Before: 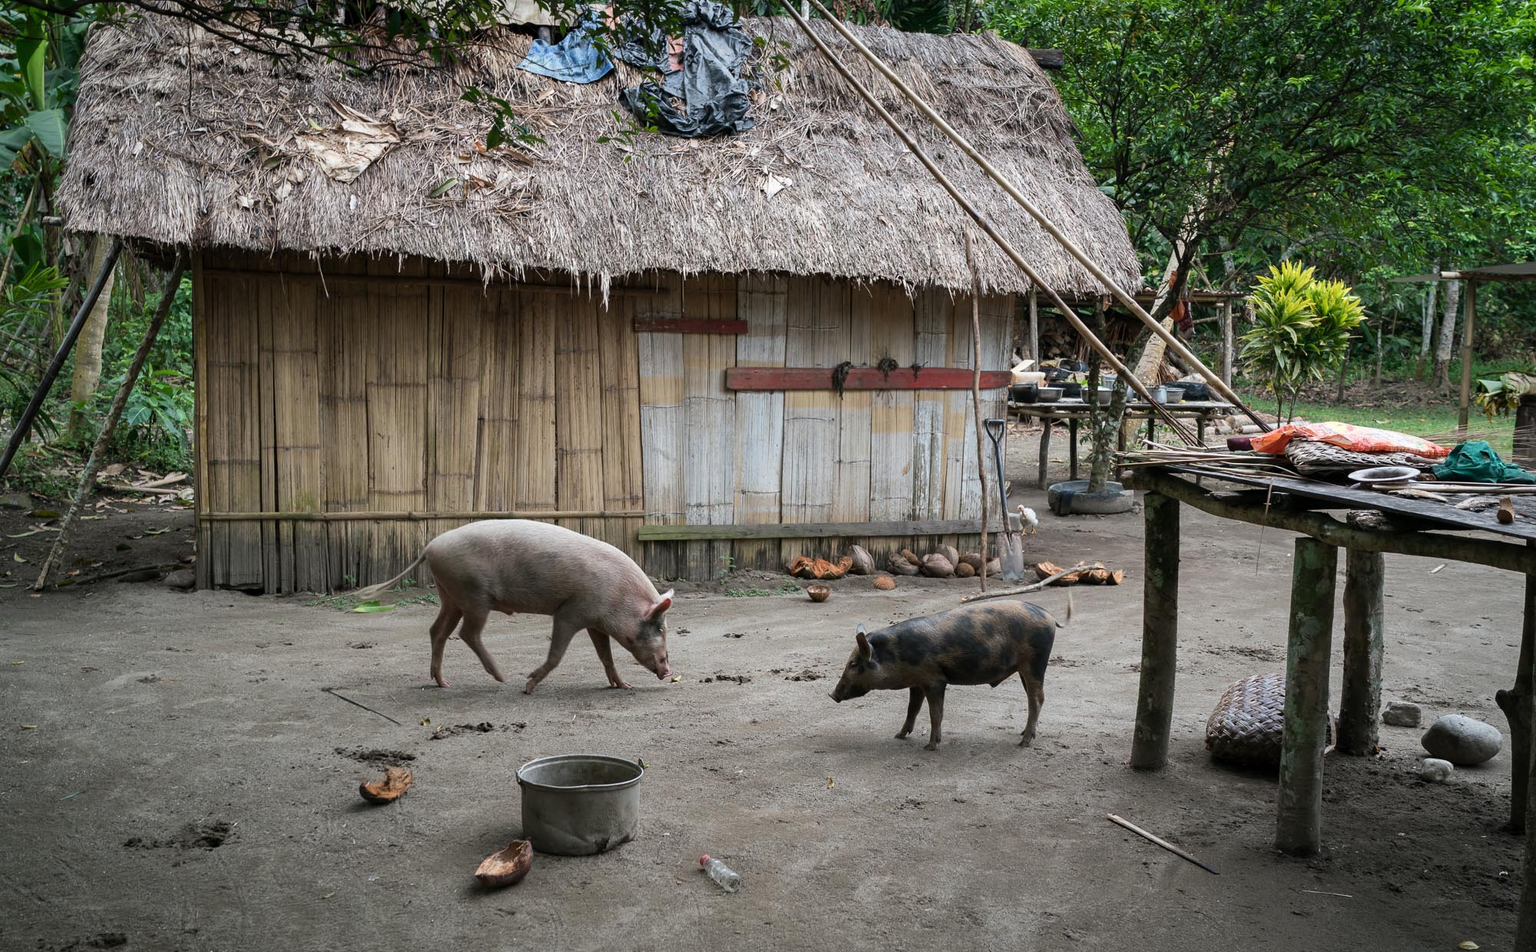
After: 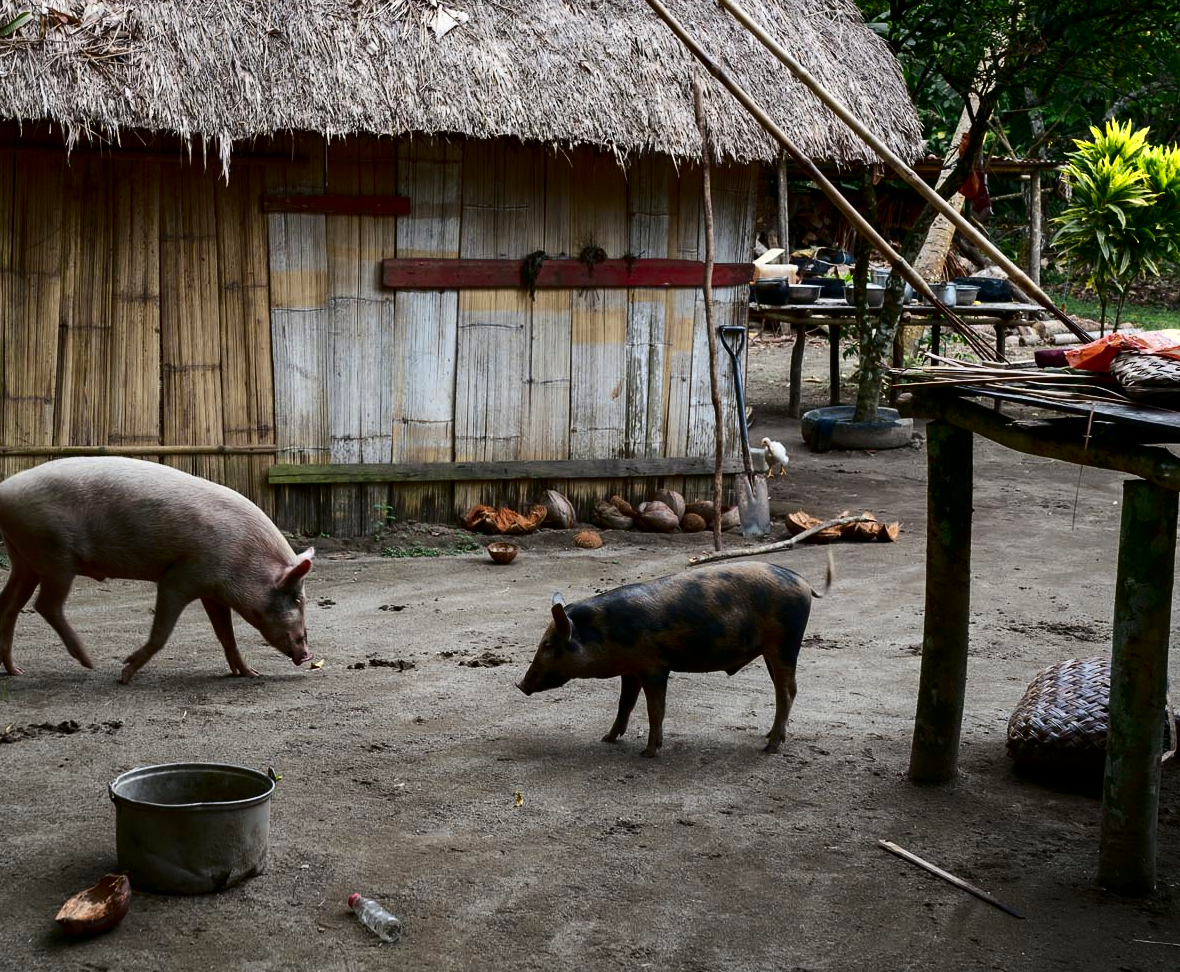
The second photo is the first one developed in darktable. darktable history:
contrast brightness saturation: contrast 0.192, brightness -0.239, saturation 0.115
crop and rotate: left 28.193%, top 17.756%, right 12.76%, bottom 3.833%
color zones: curves: ch0 [(0, 0.485) (0.178, 0.476) (0.261, 0.623) (0.411, 0.403) (0.708, 0.603) (0.934, 0.412)]; ch1 [(0.003, 0.485) (0.149, 0.496) (0.229, 0.584) (0.326, 0.551) (0.484, 0.262) (0.757, 0.643)]
